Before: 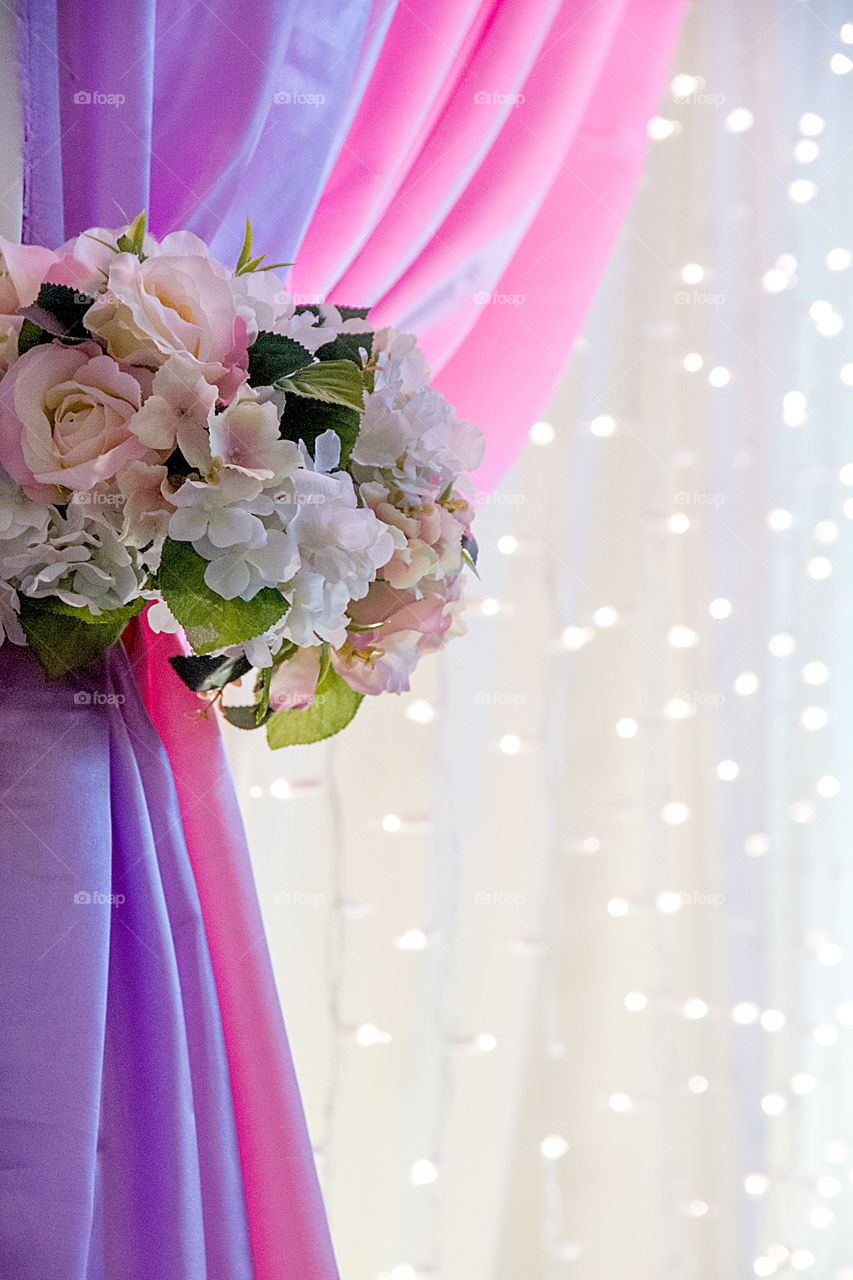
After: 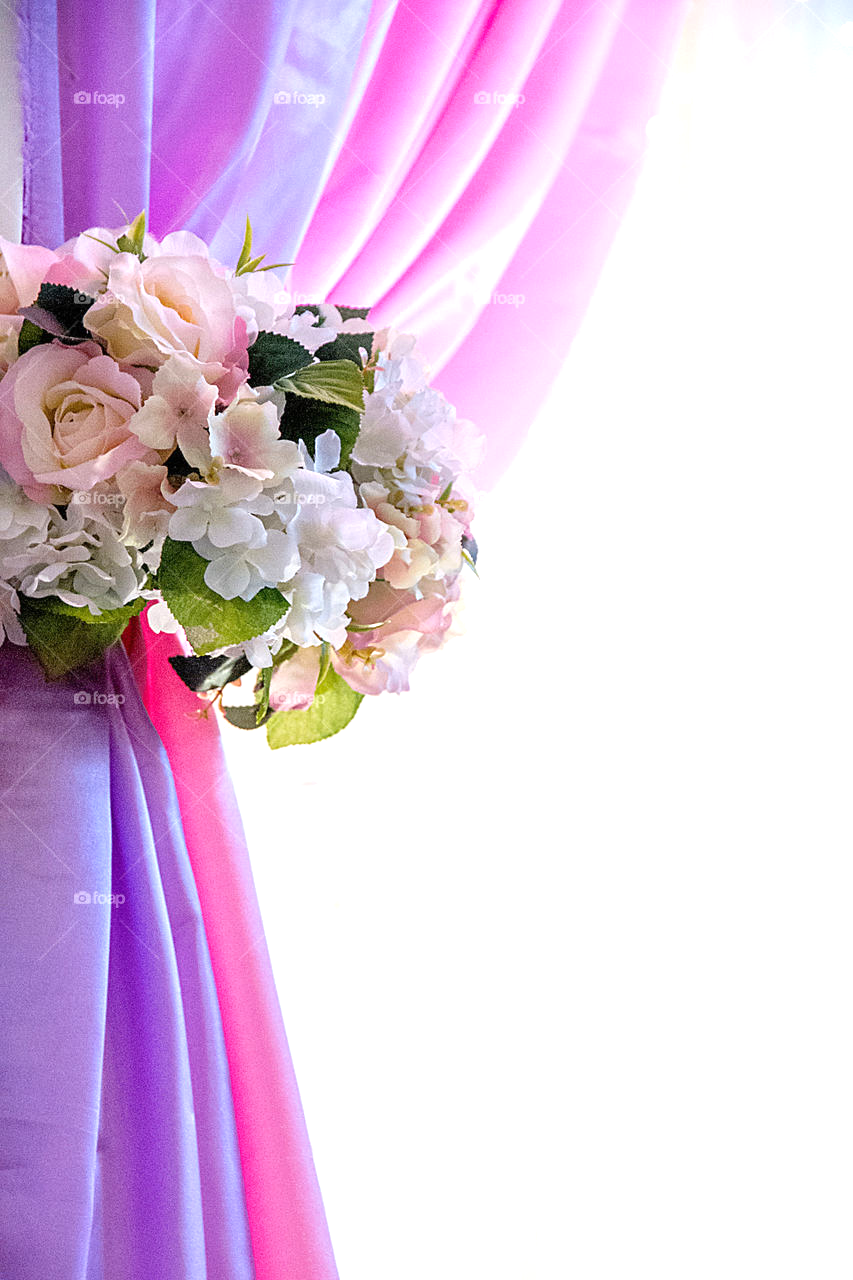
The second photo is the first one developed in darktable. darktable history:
exposure: black level correction 0, exposure 0.696 EV, compensate highlight preservation false
